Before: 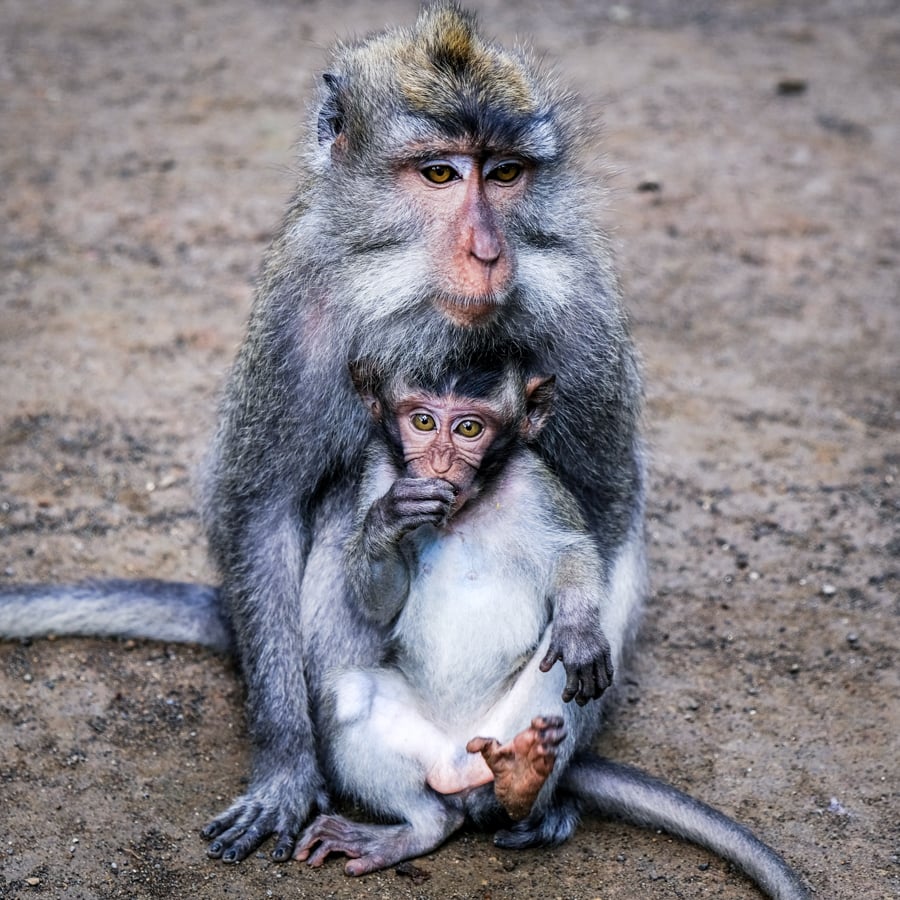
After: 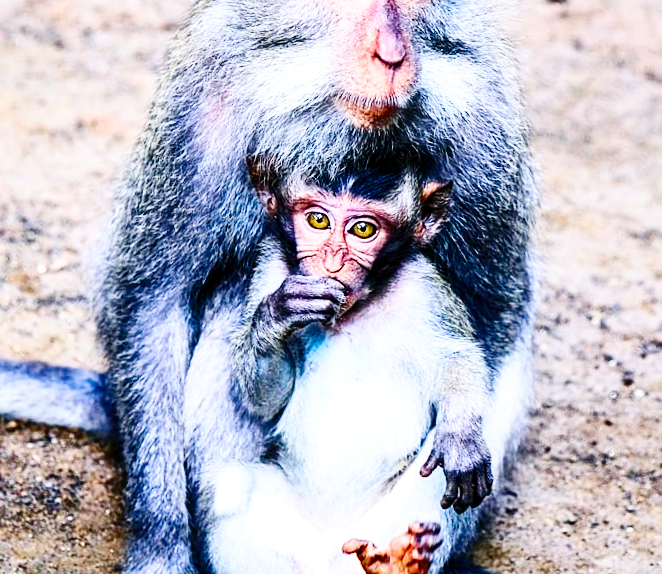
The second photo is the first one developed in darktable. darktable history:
exposure: black level correction 0.001, exposure 0.5 EV, compensate exposure bias true, compensate highlight preservation false
color balance rgb: perceptual saturation grading › global saturation 20%, perceptual saturation grading › highlights -25%, perceptual saturation grading › shadows 50.52%, global vibrance 40.24%
contrast brightness saturation: contrast 0.22
base curve: curves: ch0 [(0, 0) (0.036, 0.025) (0.121, 0.166) (0.206, 0.329) (0.605, 0.79) (1, 1)], preserve colors none
sharpen: radius 1.272, amount 0.305, threshold 0
crop and rotate: angle -3.37°, left 9.79%, top 20.73%, right 12.42%, bottom 11.82%
white balance: emerald 1
